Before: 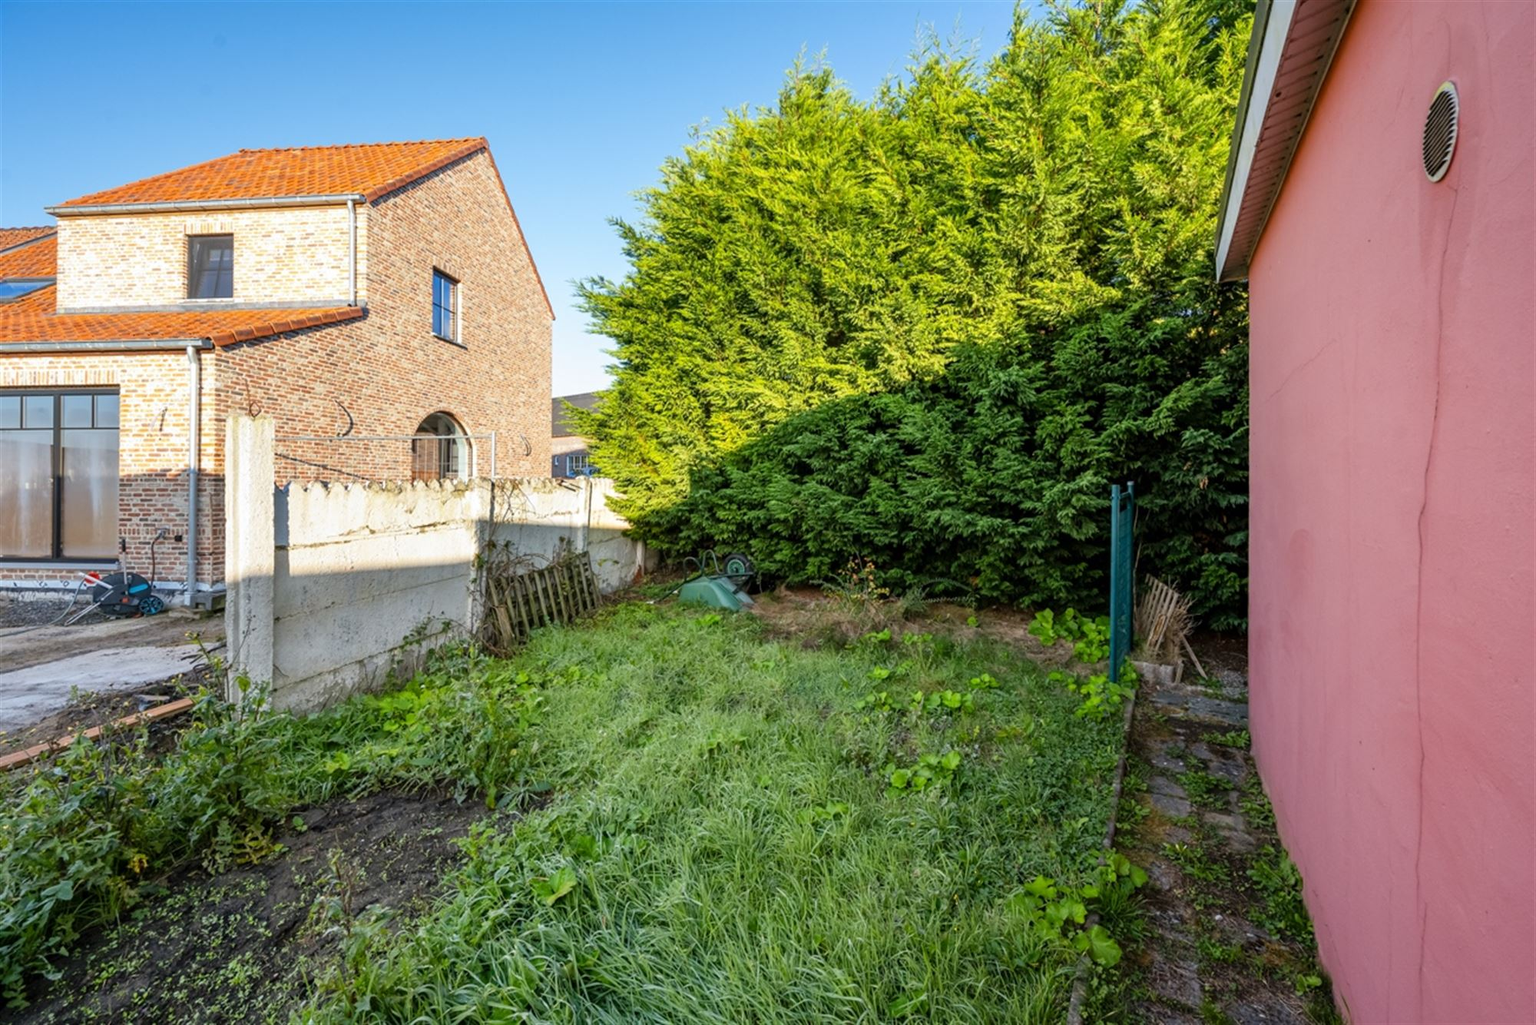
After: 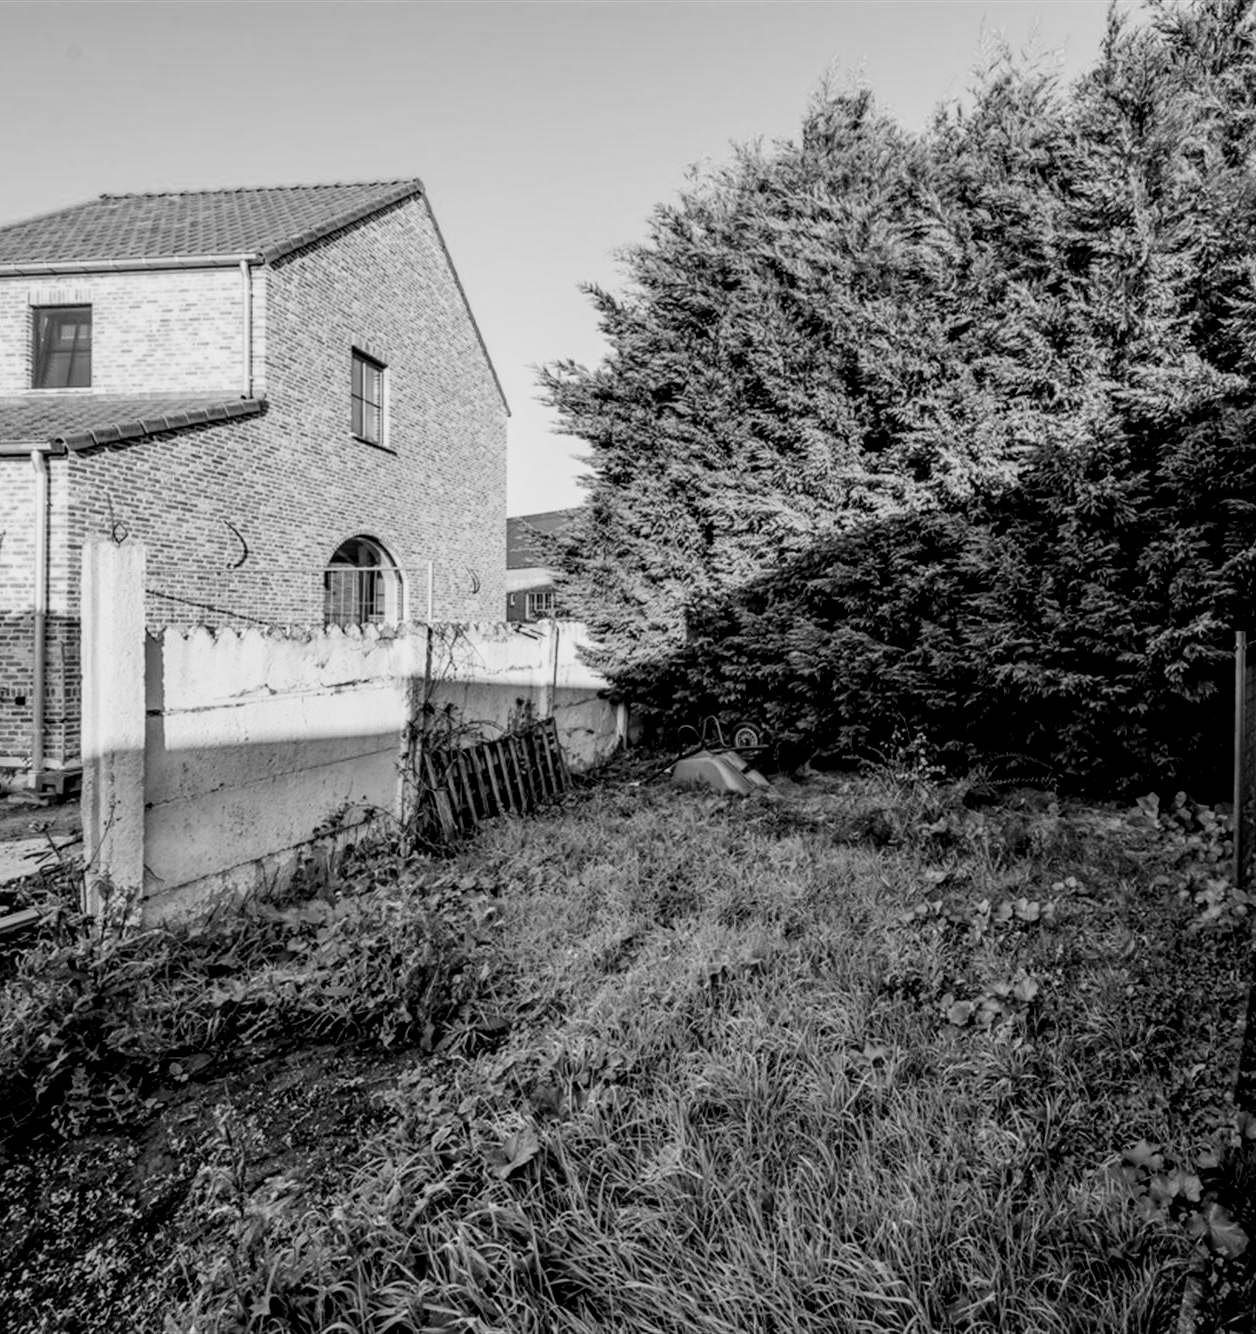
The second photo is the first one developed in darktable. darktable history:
crop: left 10.644%, right 26.528%
color calibration: output gray [0.21, 0.42, 0.37, 0], gray › normalize channels true, illuminant same as pipeline (D50), adaptation XYZ, x 0.346, y 0.359, gamut compression 0
local contrast: on, module defaults
filmic rgb: black relative exposure -5 EV, white relative exposure 3.5 EV, hardness 3.19, contrast 1.3, highlights saturation mix -50%
